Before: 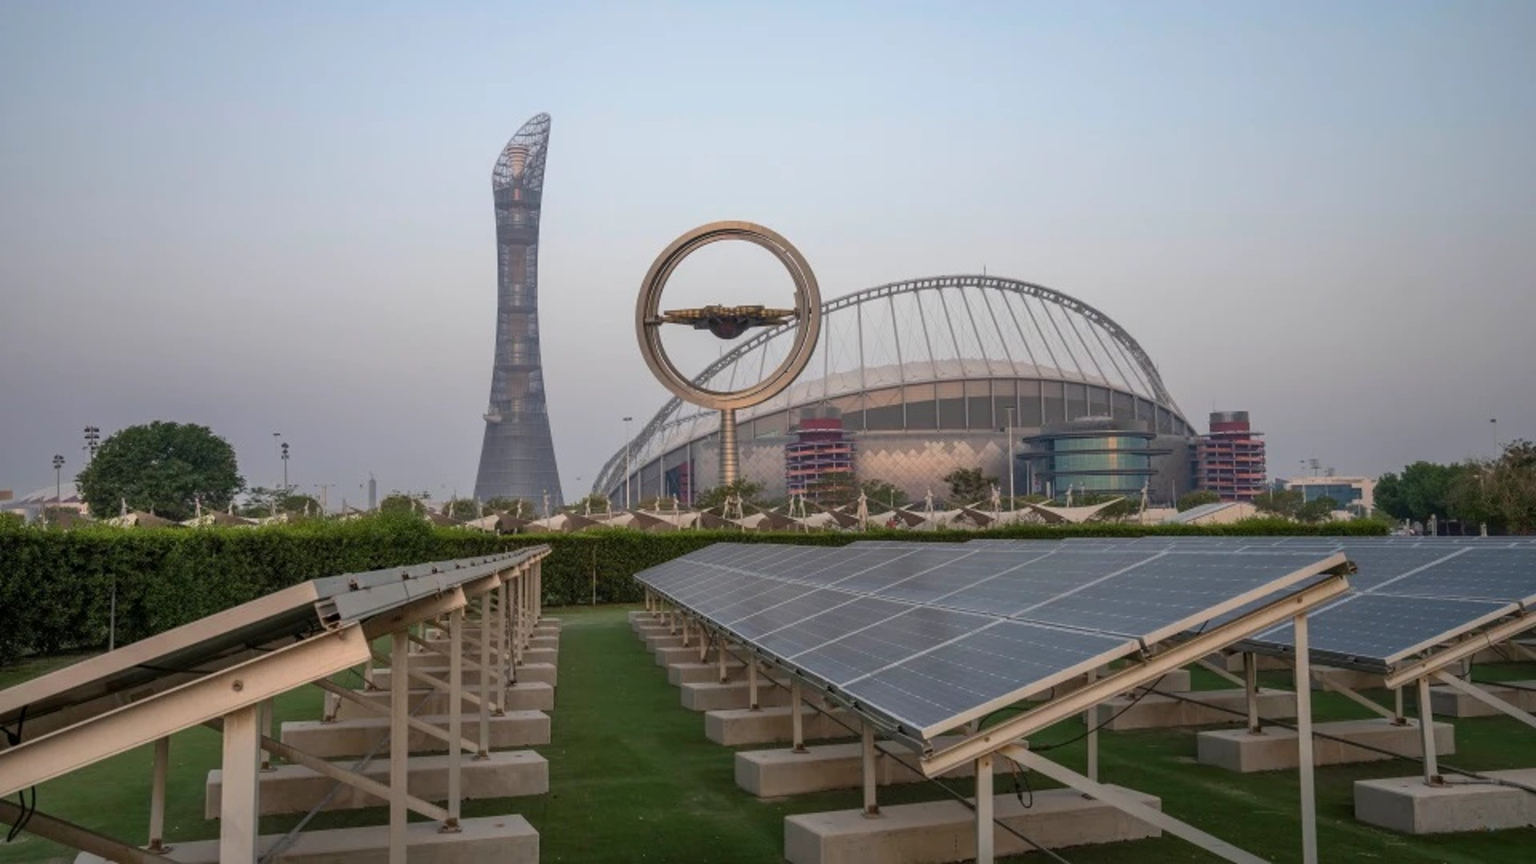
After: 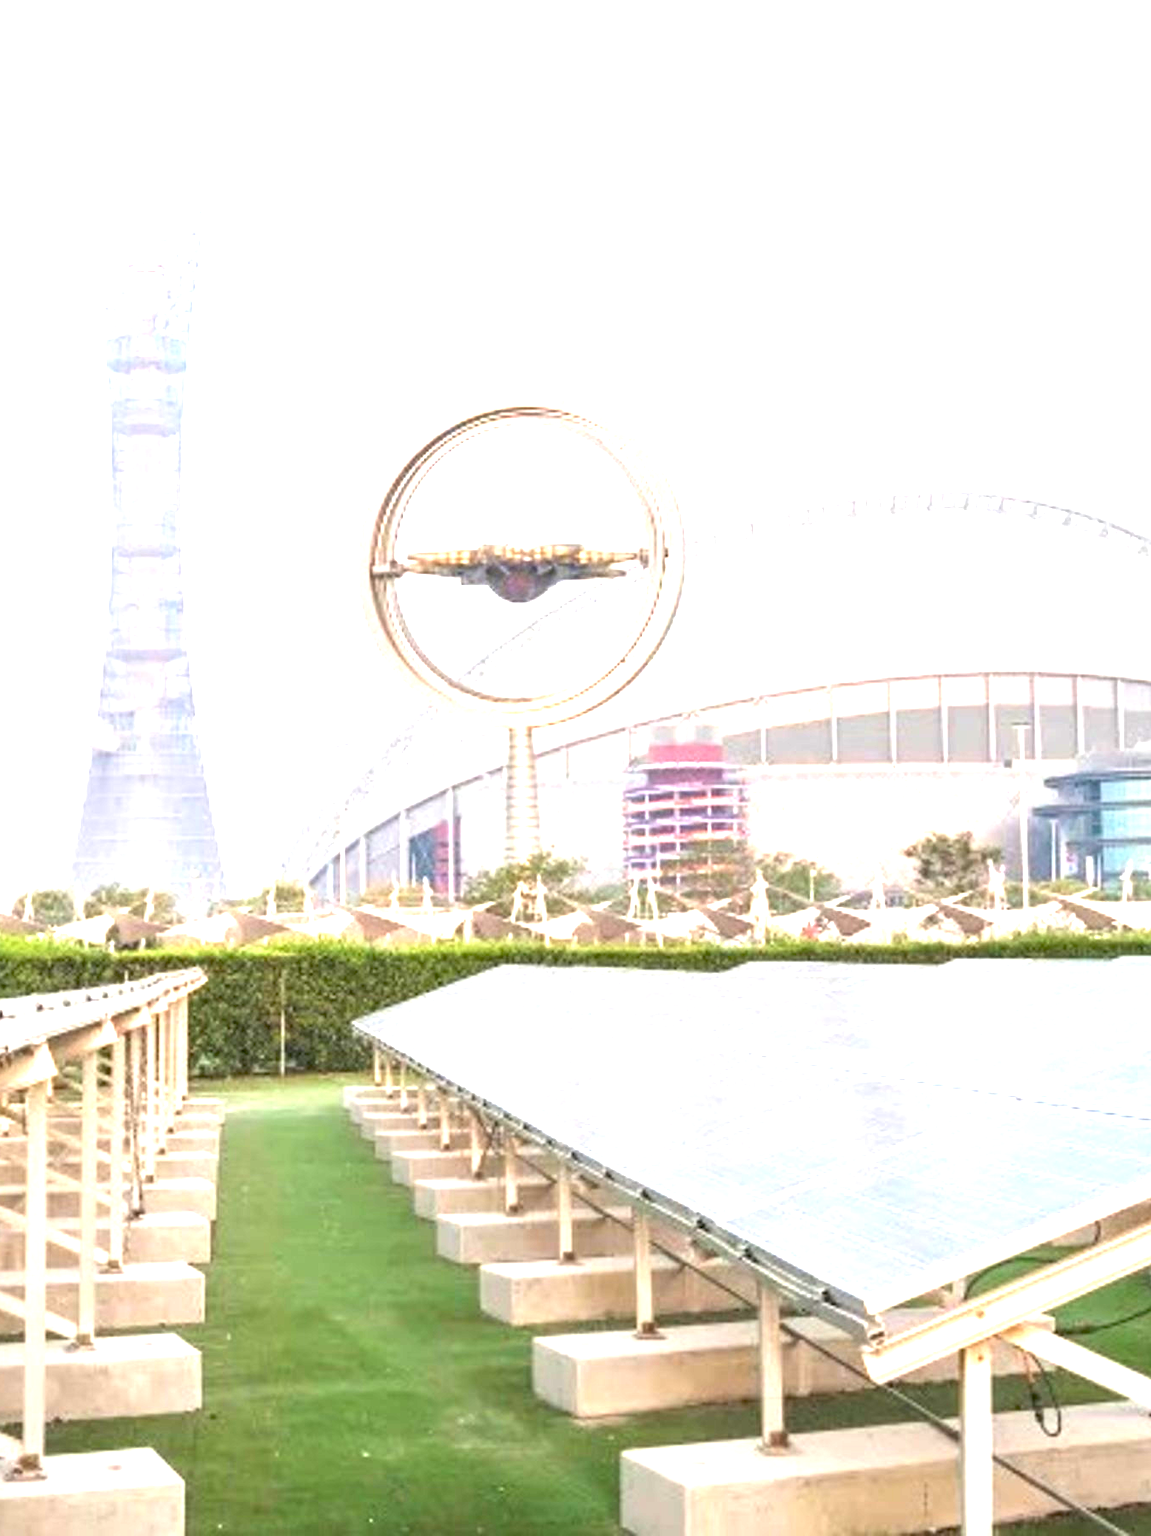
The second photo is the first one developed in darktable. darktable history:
exposure: exposure 2.979 EV, compensate highlight preservation false
crop: left 28.348%, right 29.468%
